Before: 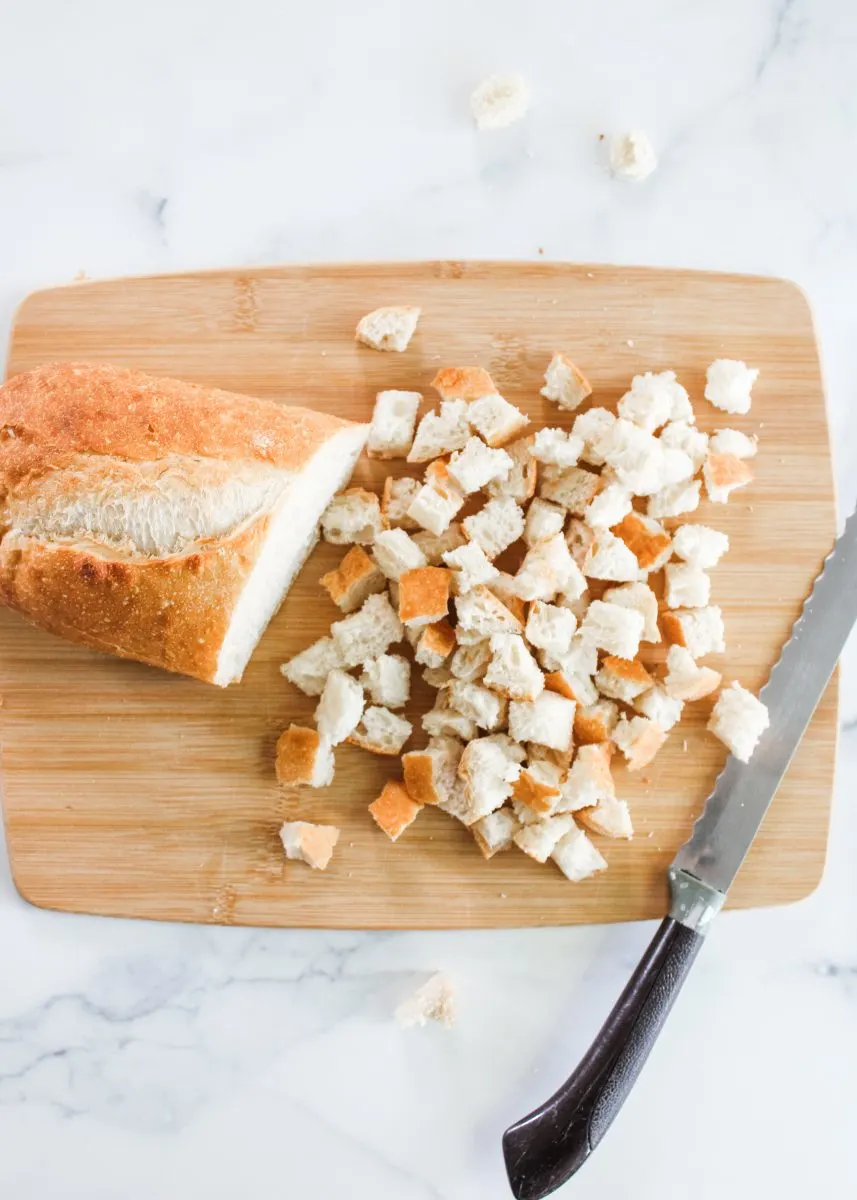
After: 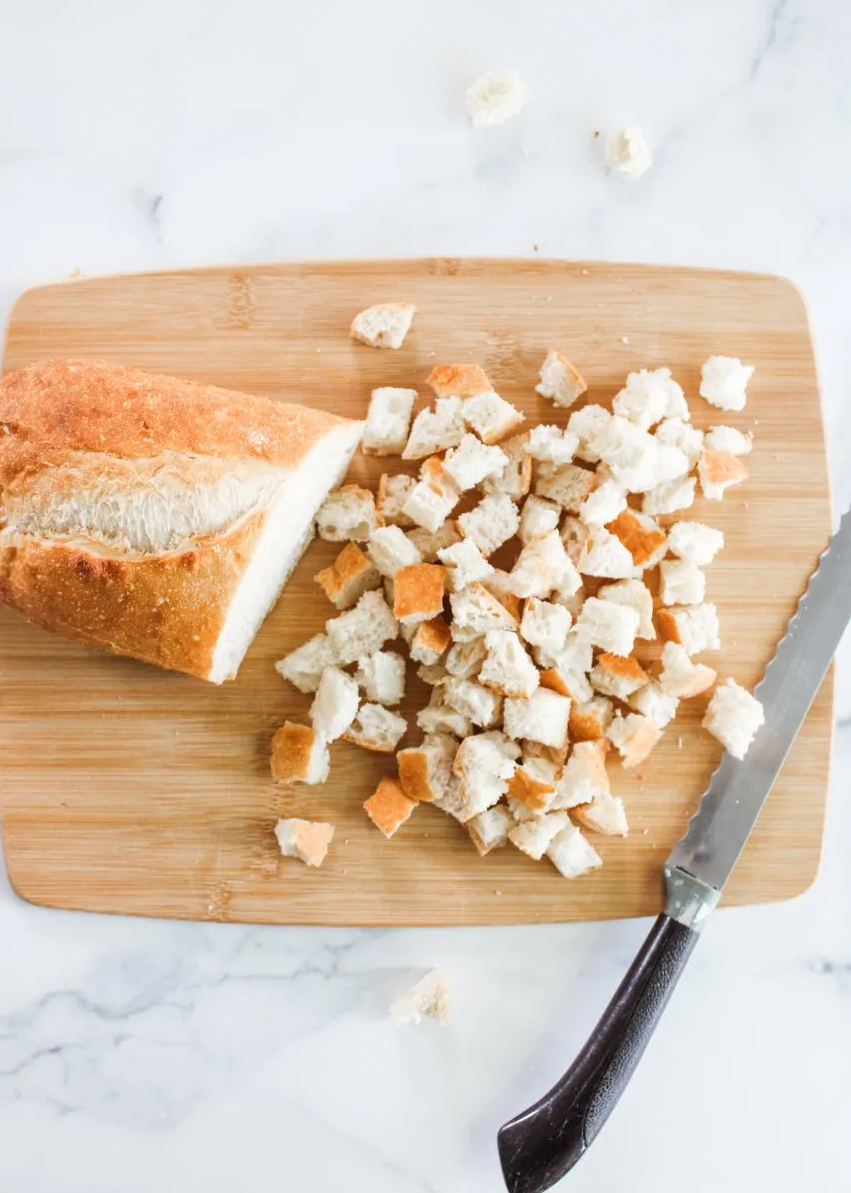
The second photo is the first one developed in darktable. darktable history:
crop and rotate: left 0.669%, top 0.263%, bottom 0.279%
